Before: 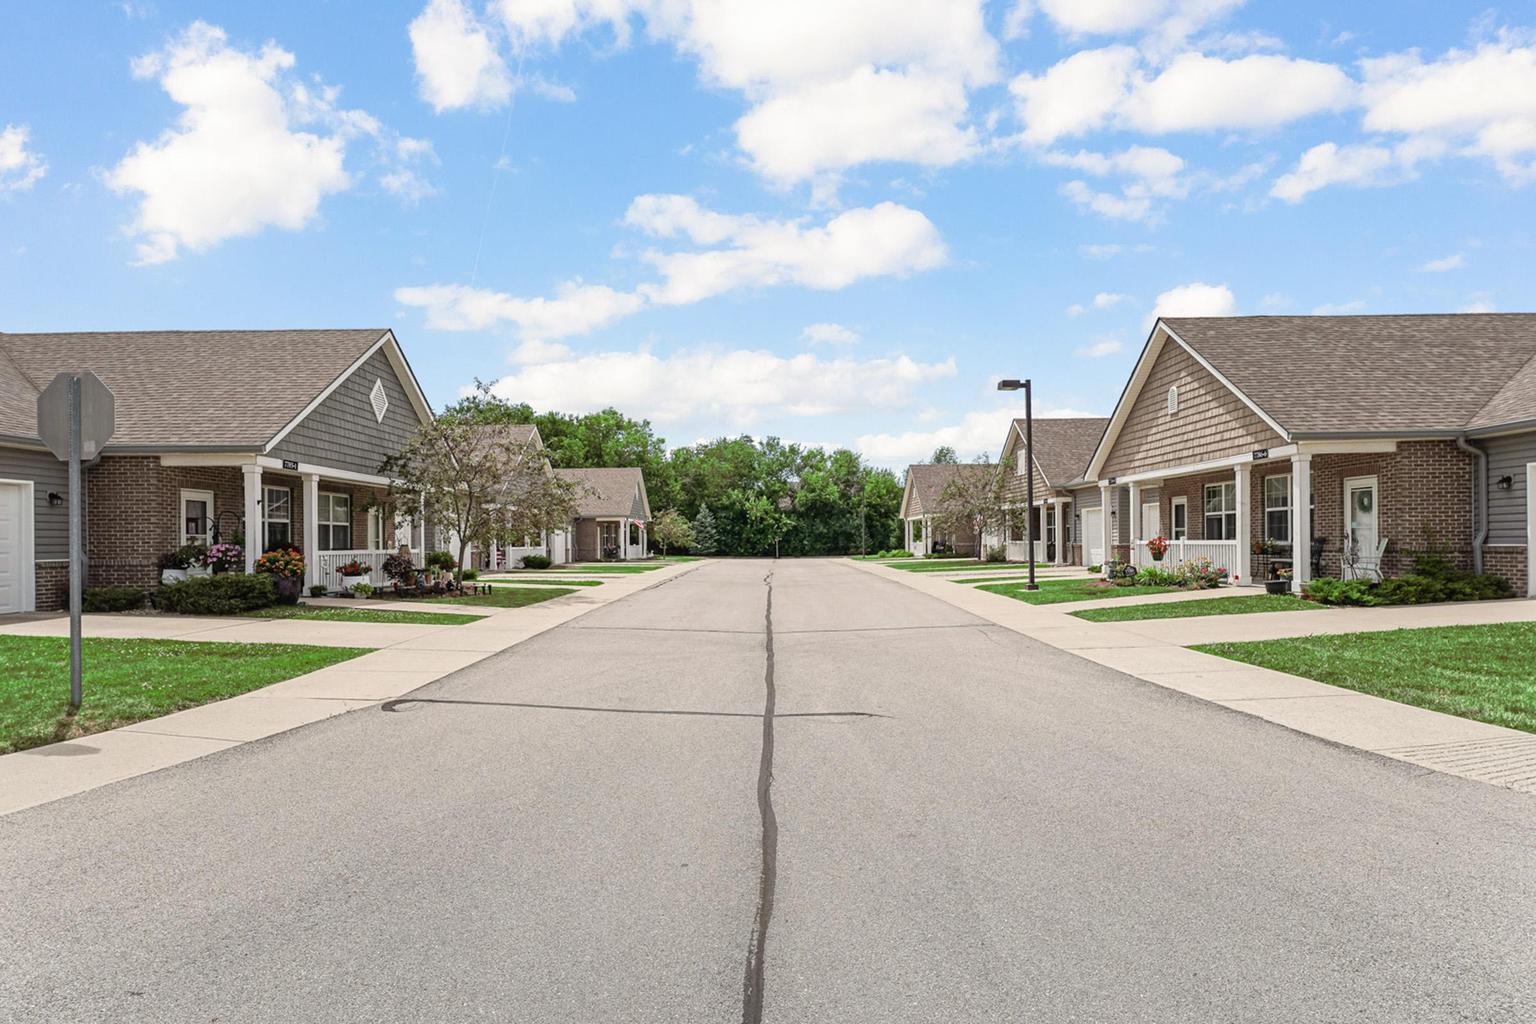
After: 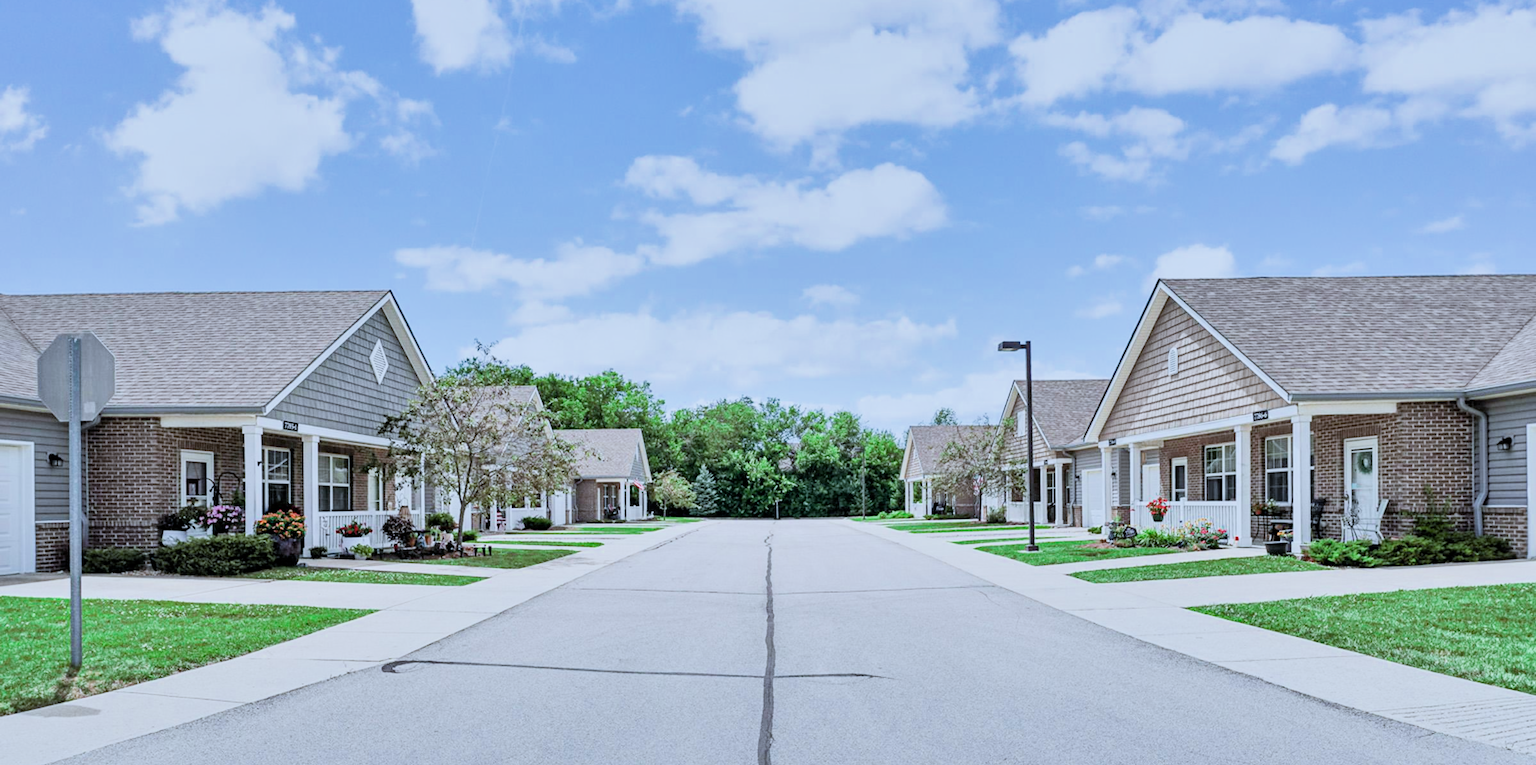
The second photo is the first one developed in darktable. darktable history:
filmic rgb: middle gray luminance 28.76%, black relative exposure -10.36 EV, white relative exposure 5.48 EV, target black luminance 0%, hardness 3.94, latitude 1.28%, contrast 1.125, highlights saturation mix 6.43%, shadows ↔ highlights balance 15.27%, iterations of high-quality reconstruction 0
shadows and highlights: soften with gaussian
color calibration: illuminant custom, x 0.389, y 0.387, temperature 3800.74 K
exposure: black level correction 0.002, exposure 1 EV, compensate exposure bias true, compensate highlight preservation false
crop: top 3.856%, bottom 21.37%
